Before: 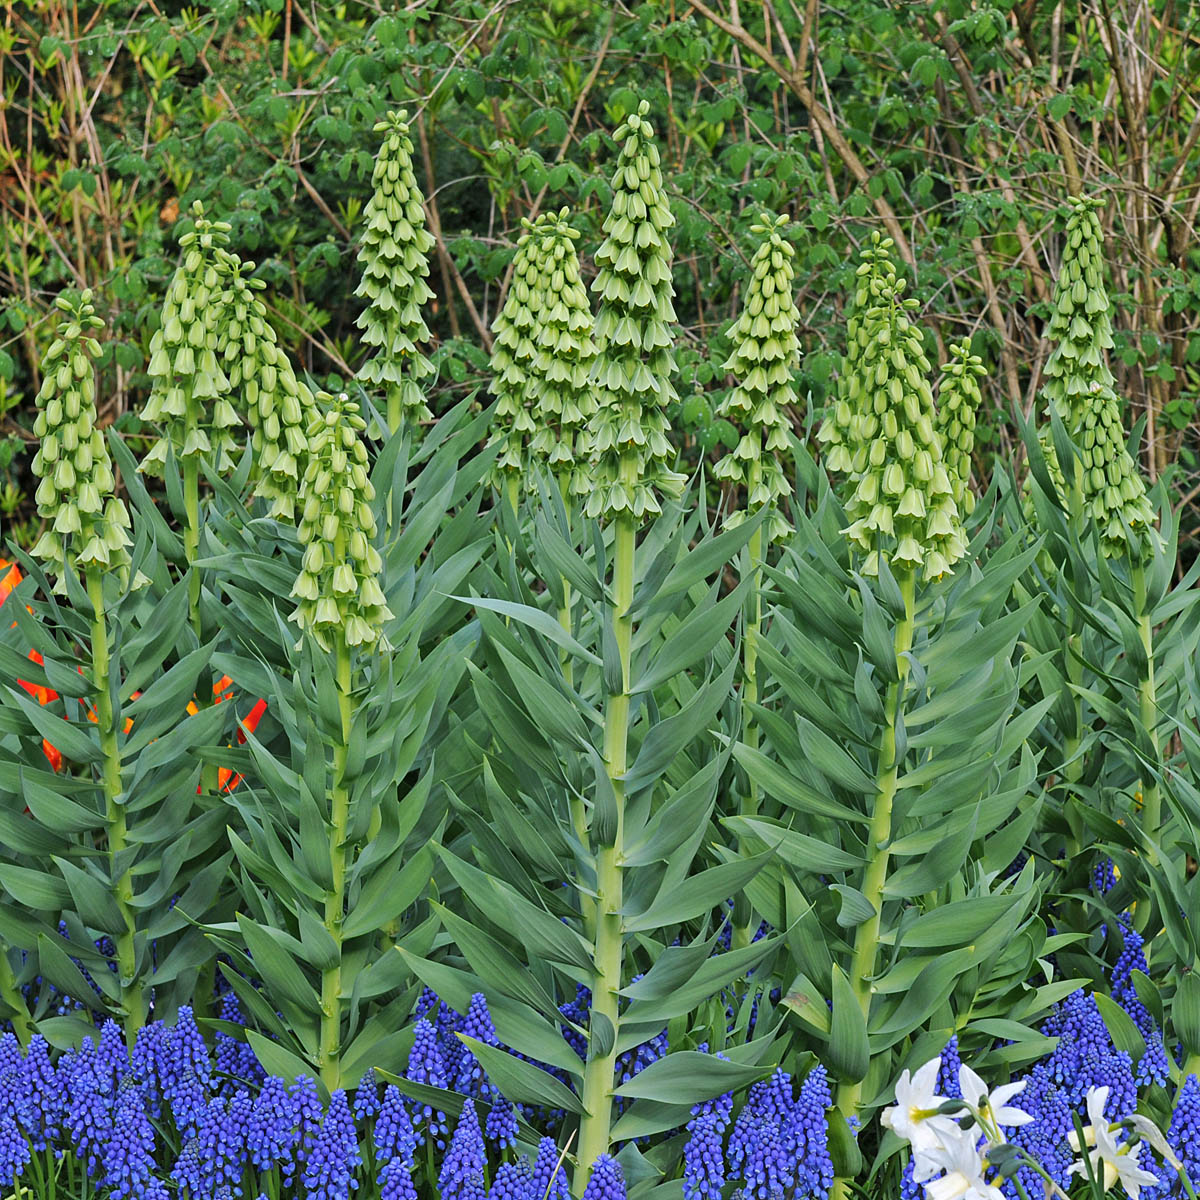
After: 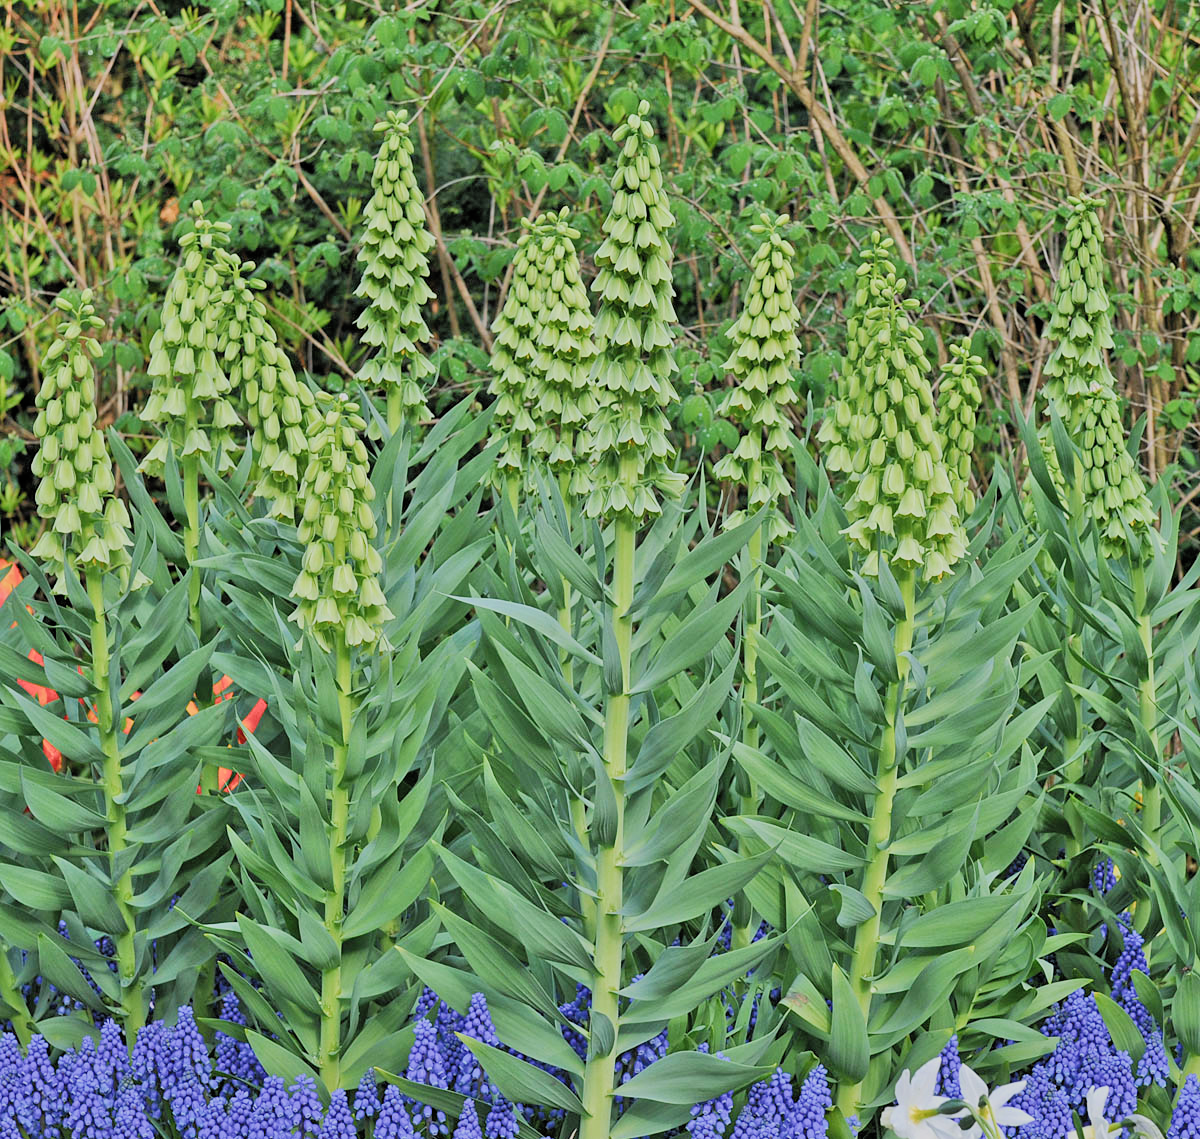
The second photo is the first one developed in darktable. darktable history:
crop and rotate: top 0.002%, bottom 5.035%
filmic rgb: black relative exposure -7.49 EV, white relative exposure 4.99 EV, hardness 3.32, contrast 1.297, color science v5 (2021), contrast in shadows safe, contrast in highlights safe
tone equalizer: -7 EV 0.153 EV, -6 EV 0.635 EV, -5 EV 1.16 EV, -4 EV 1.36 EV, -3 EV 1.12 EV, -2 EV 0.6 EV, -1 EV 0.148 EV
